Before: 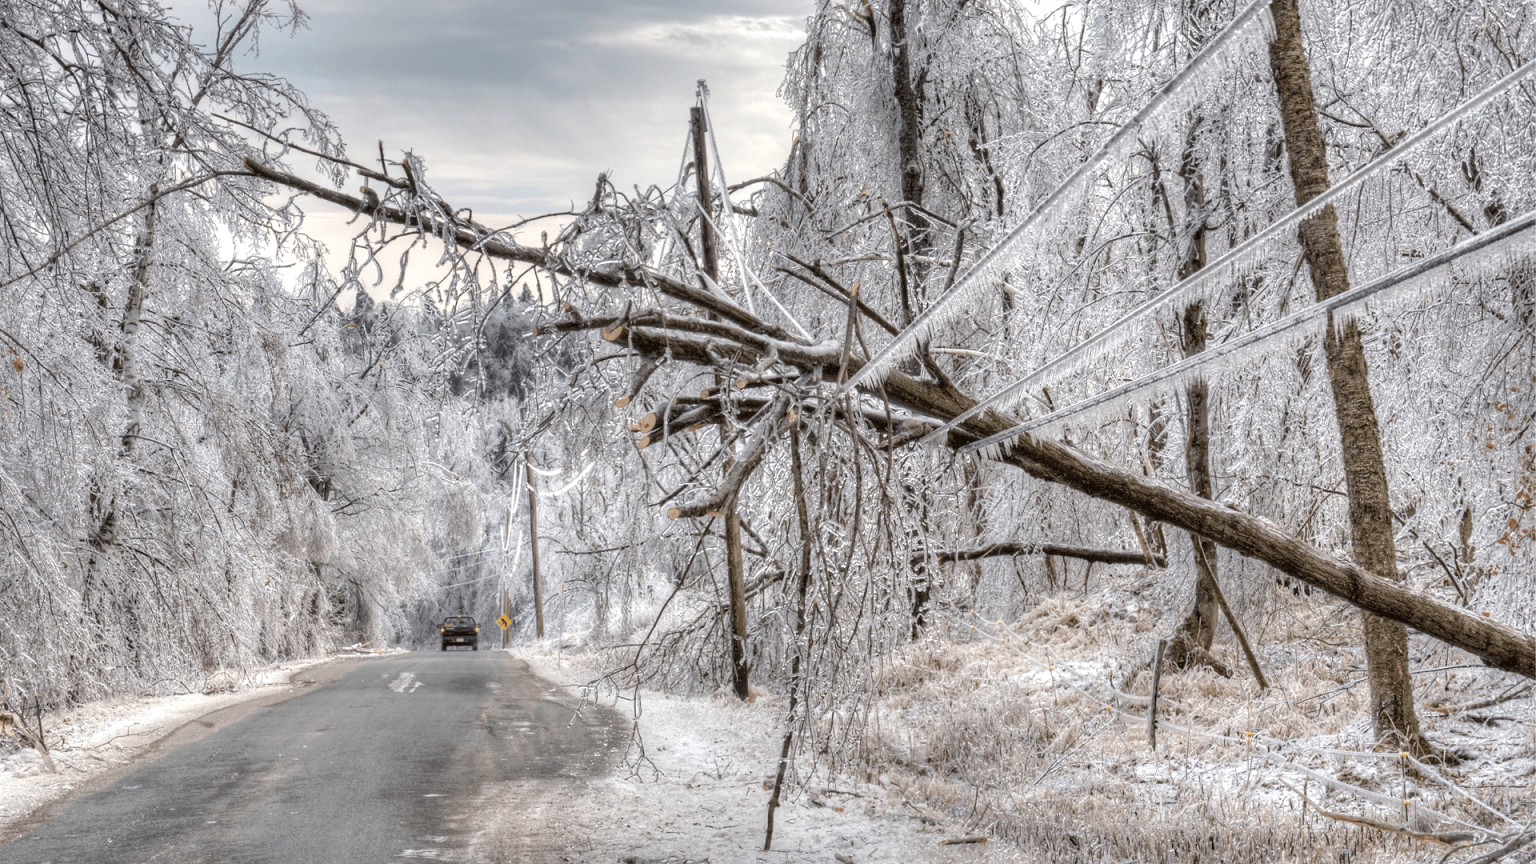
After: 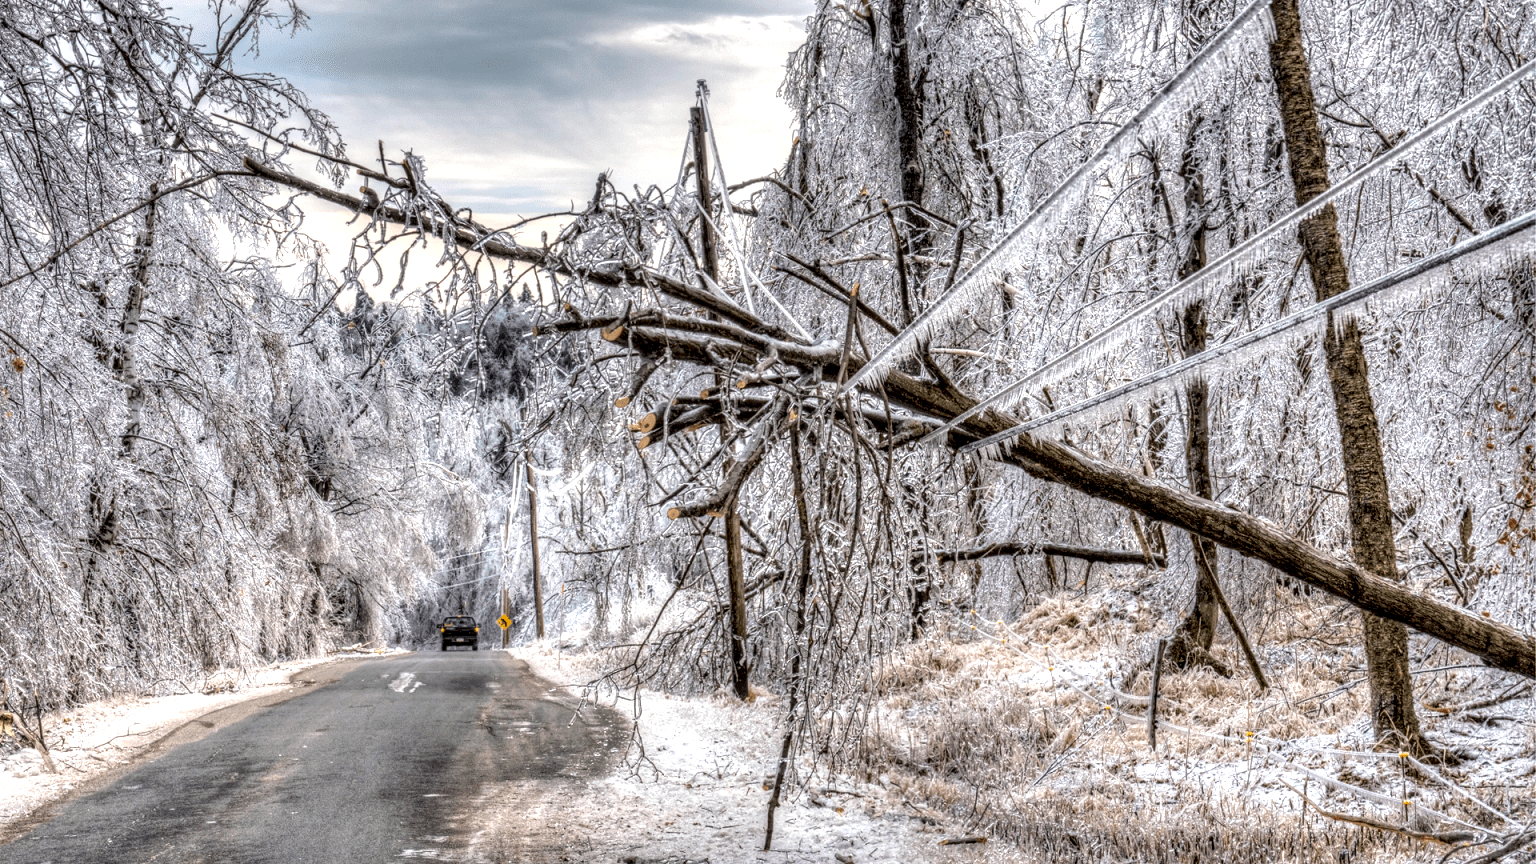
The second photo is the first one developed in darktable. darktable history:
local contrast: highlights 2%, shadows 3%, detail 182%
exposure: compensate highlight preservation false
color balance rgb: linear chroma grading › shadows -39.993%, linear chroma grading › highlights 40.561%, linear chroma grading › global chroma 45.54%, linear chroma grading › mid-tones -29.576%, perceptual saturation grading › global saturation 0.803%, global vibrance 7.195%, saturation formula JzAzBz (2021)
